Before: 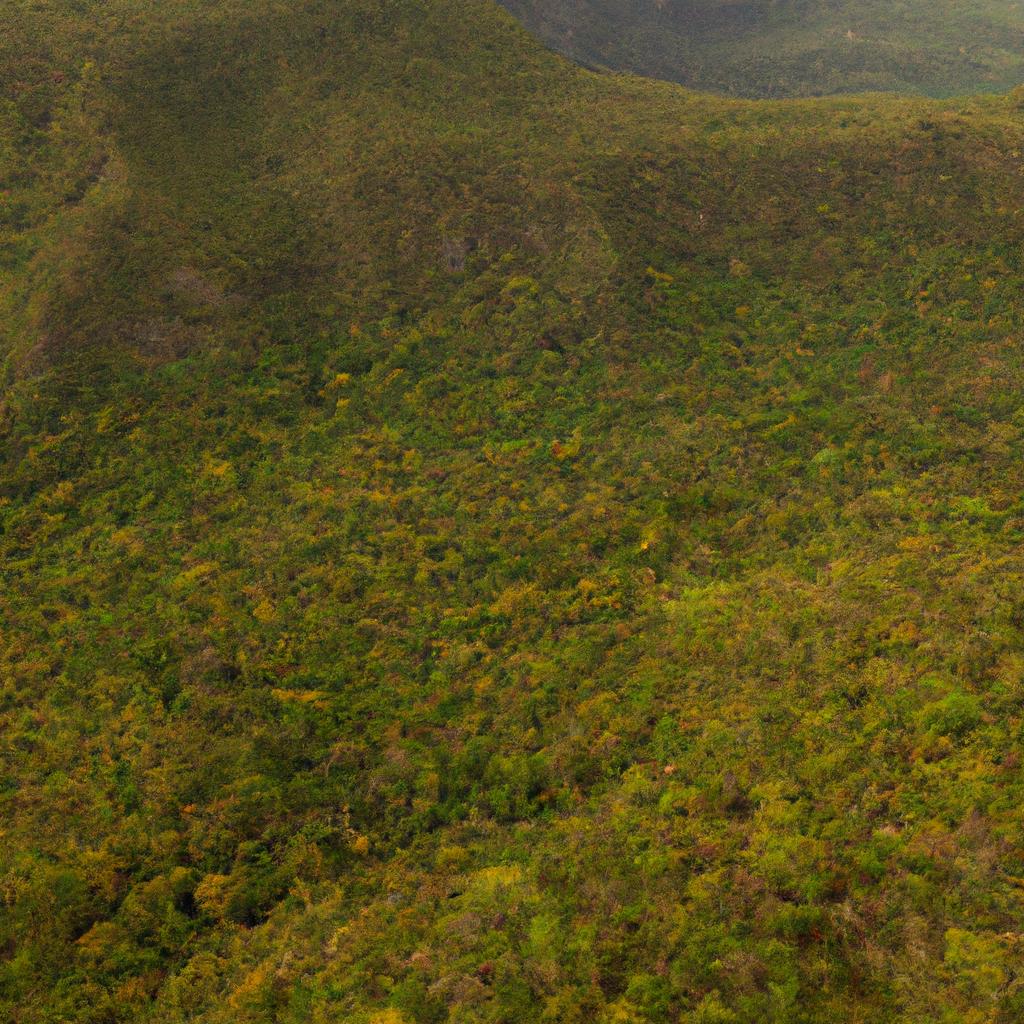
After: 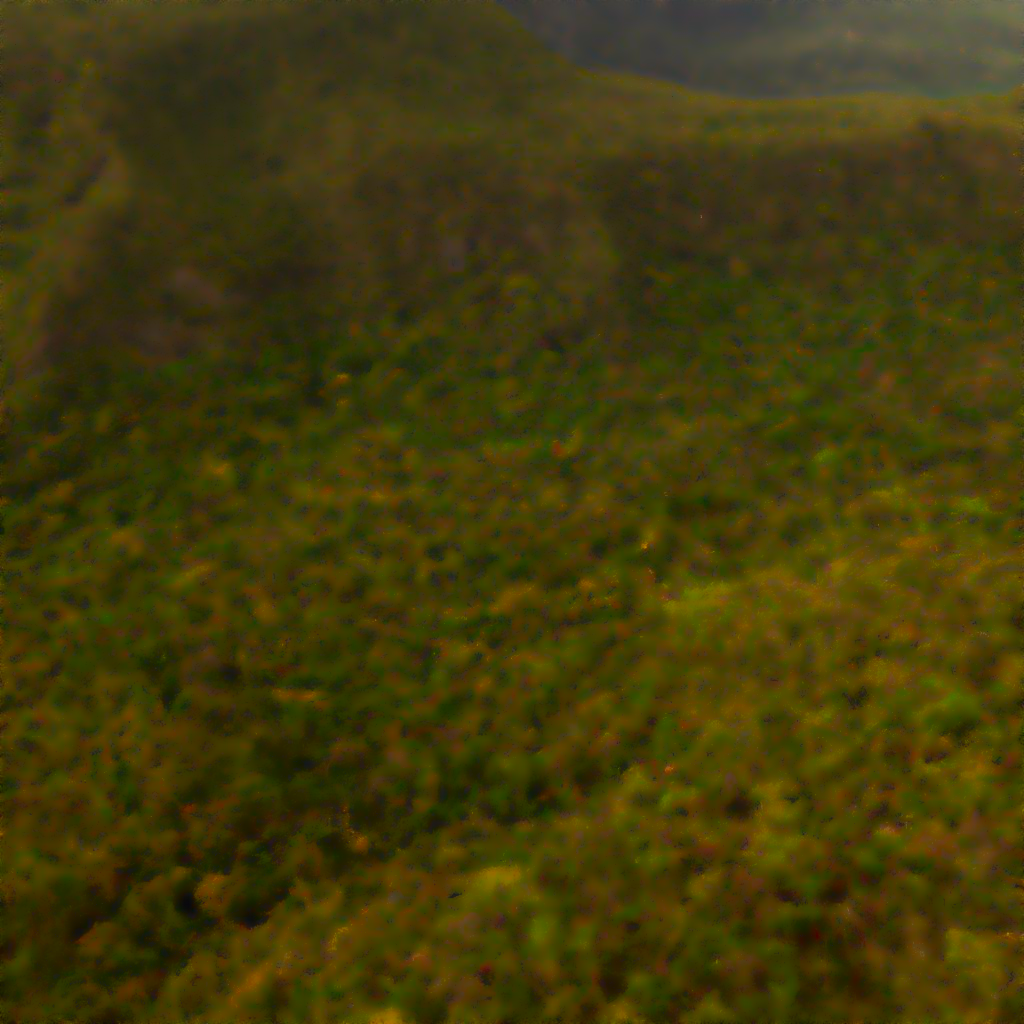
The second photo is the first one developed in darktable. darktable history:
lowpass: radius 4, soften with bilateral filter, unbound 0
contrast brightness saturation: contrast 0.07, brightness -0.13, saturation 0.06
